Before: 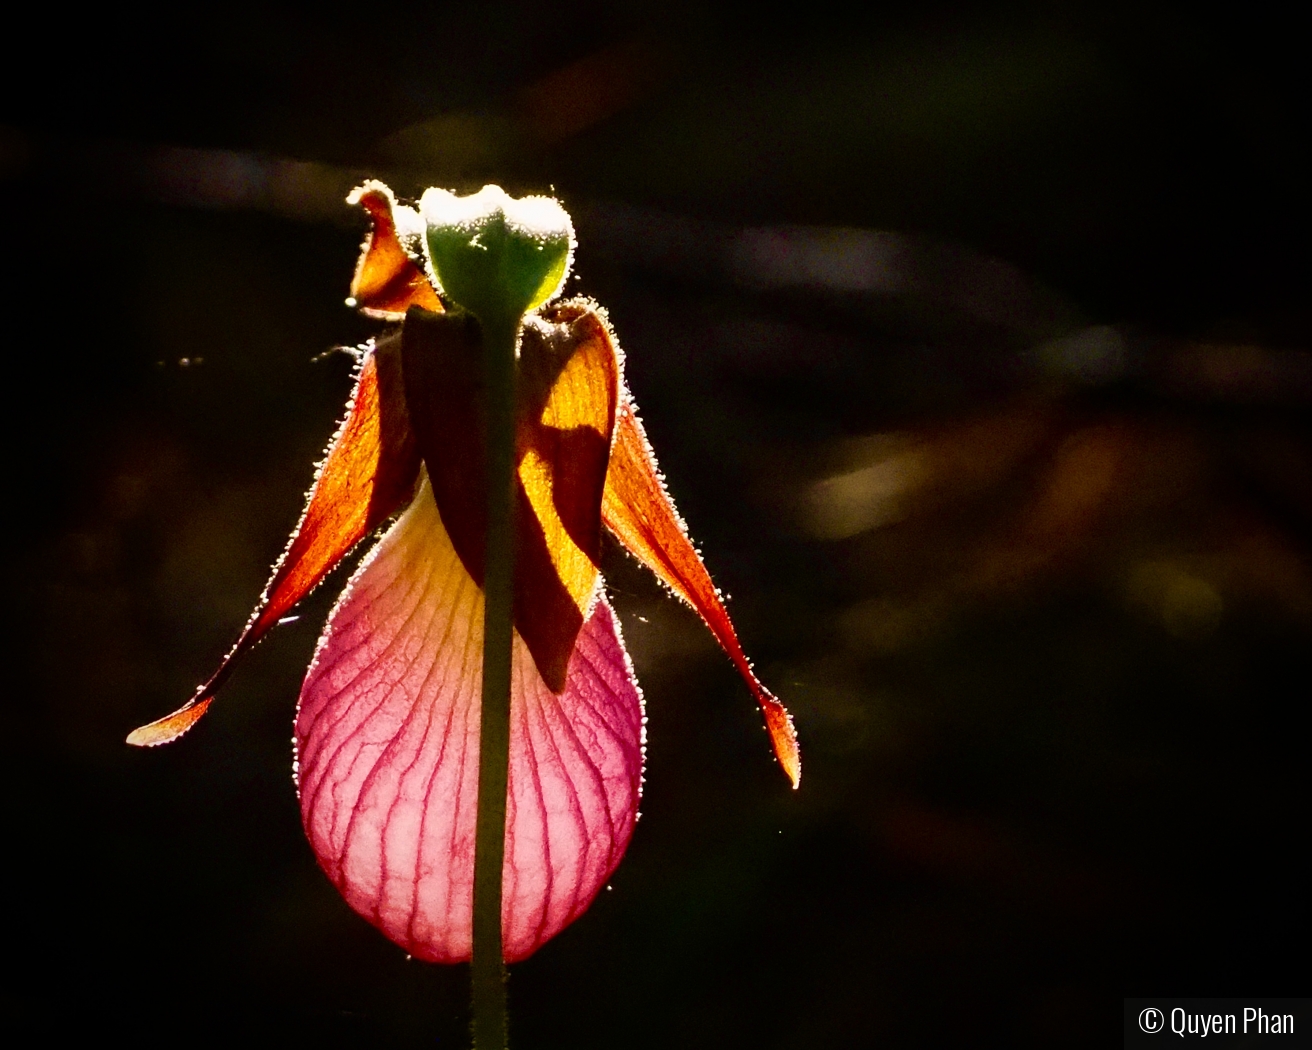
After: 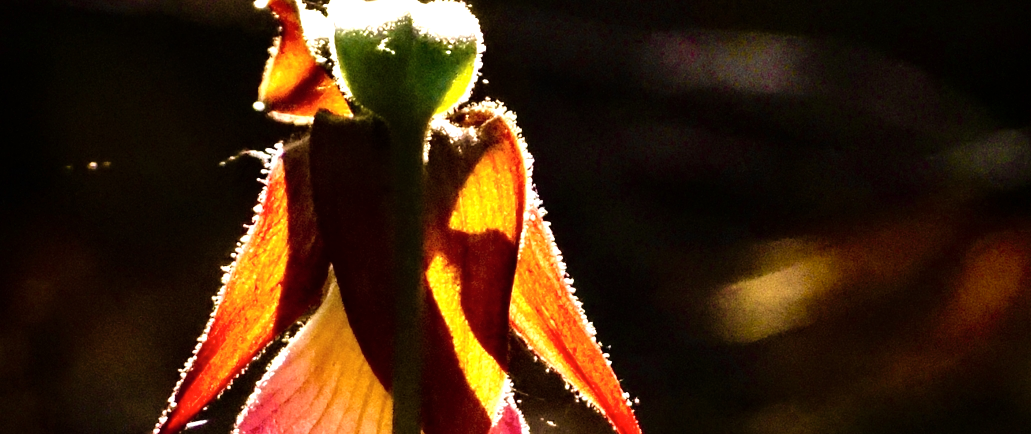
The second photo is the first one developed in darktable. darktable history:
crop: left 7.029%, top 18.709%, right 14.344%, bottom 39.871%
shadows and highlights: highlights 71.64, soften with gaussian
tone equalizer: -8 EV -0.75 EV, -7 EV -0.678 EV, -6 EV -0.628 EV, -5 EV -0.391 EV, -3 EV 0.39 EV, -2 EV 0.6 EV, -1 EV 0.682 EV, +0 EV 0.766 EV, smoothing 1
